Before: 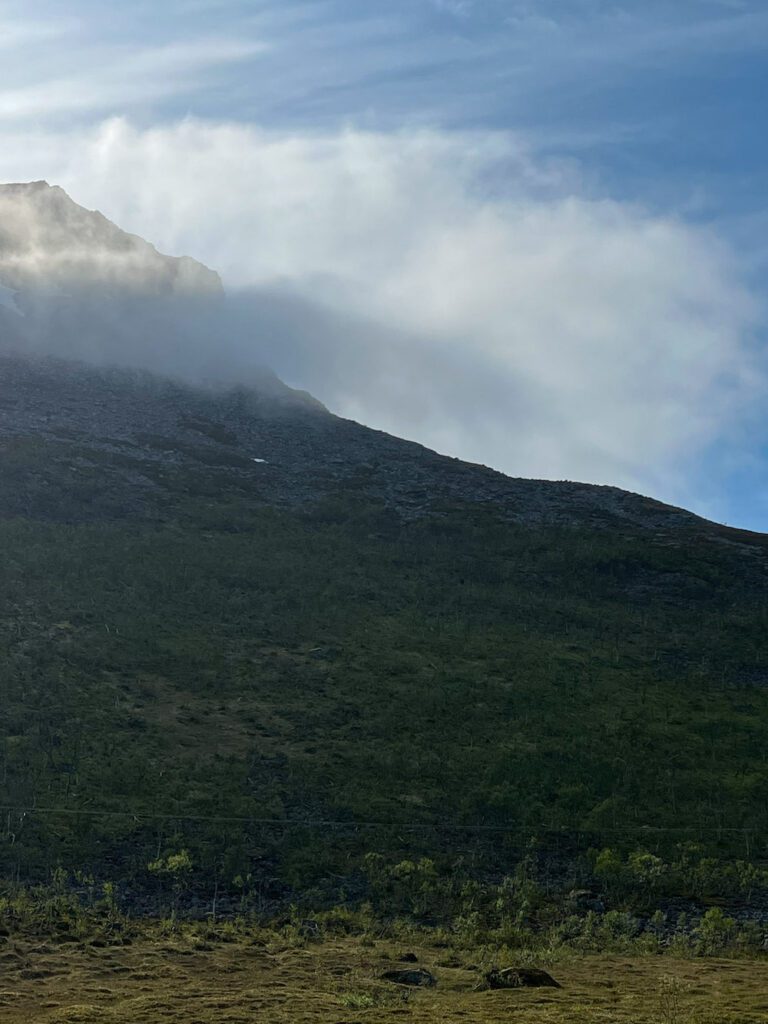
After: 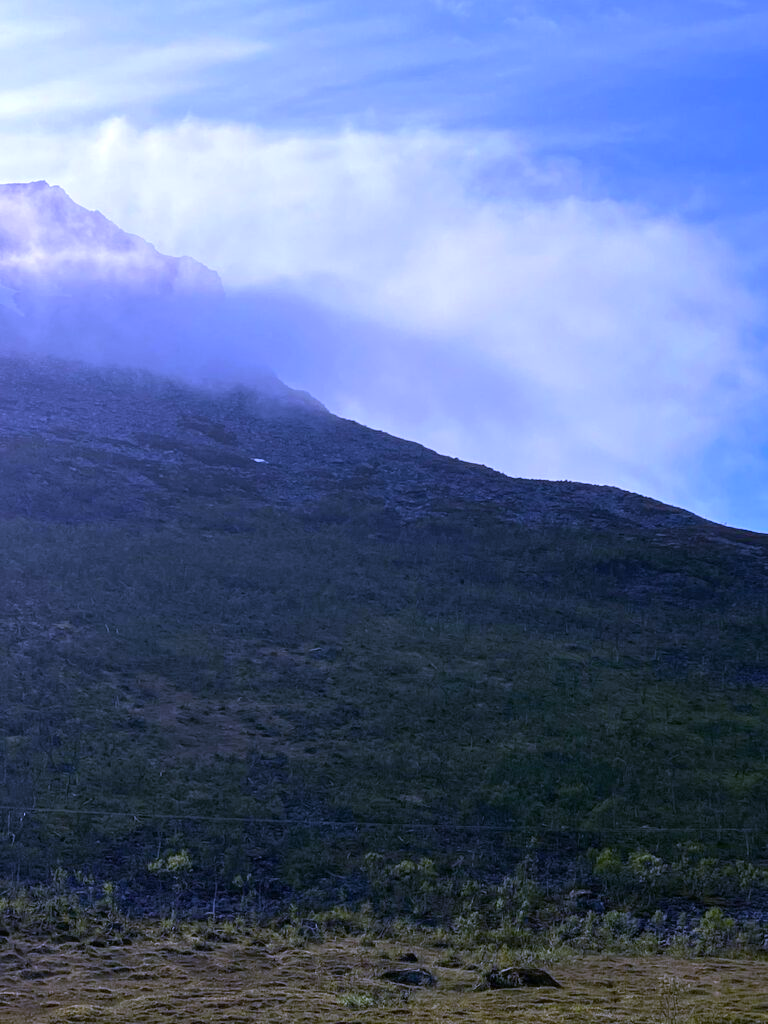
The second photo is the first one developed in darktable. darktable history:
white balance: red 0.98, blue 1.61
color balance rgb: on, module defaults
exposure: exposure 0.207 EV, compensate highlight preservation false
